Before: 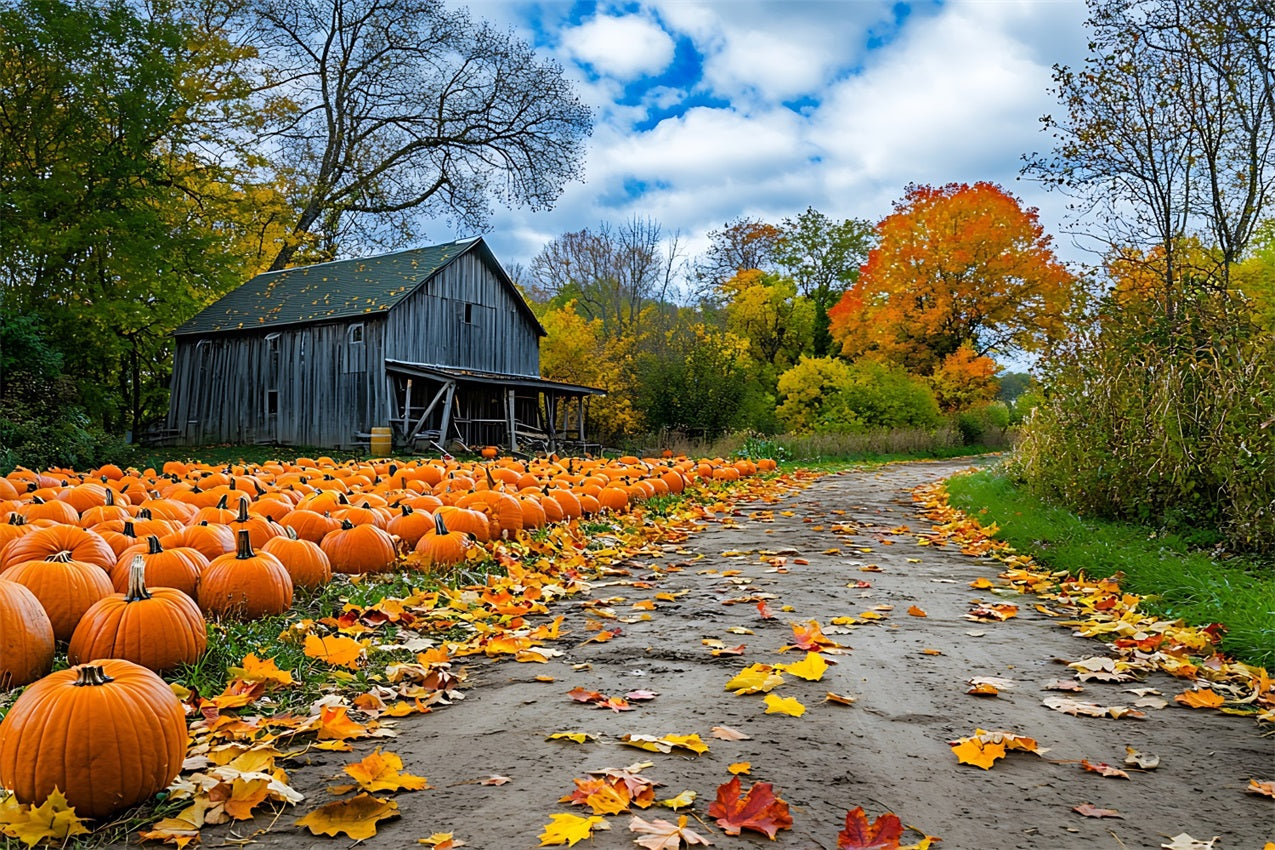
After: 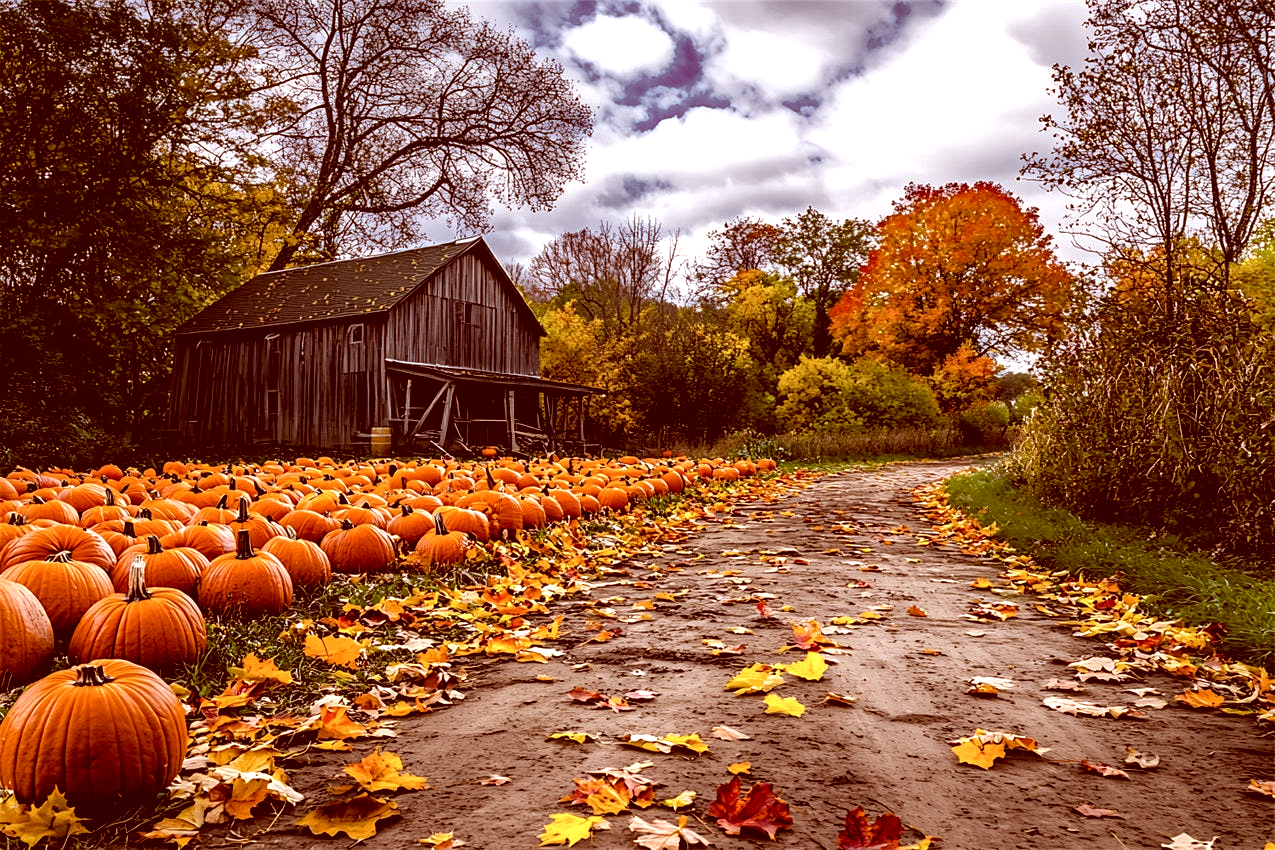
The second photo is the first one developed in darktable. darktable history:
color correction: highlights a* 9.03, highlights b* 8.71, shadows a* 40, shadows b* 40, saturation 0.8
levels: levels [0.129, 0.519, 0.867]
local contrast: on, module defaults
